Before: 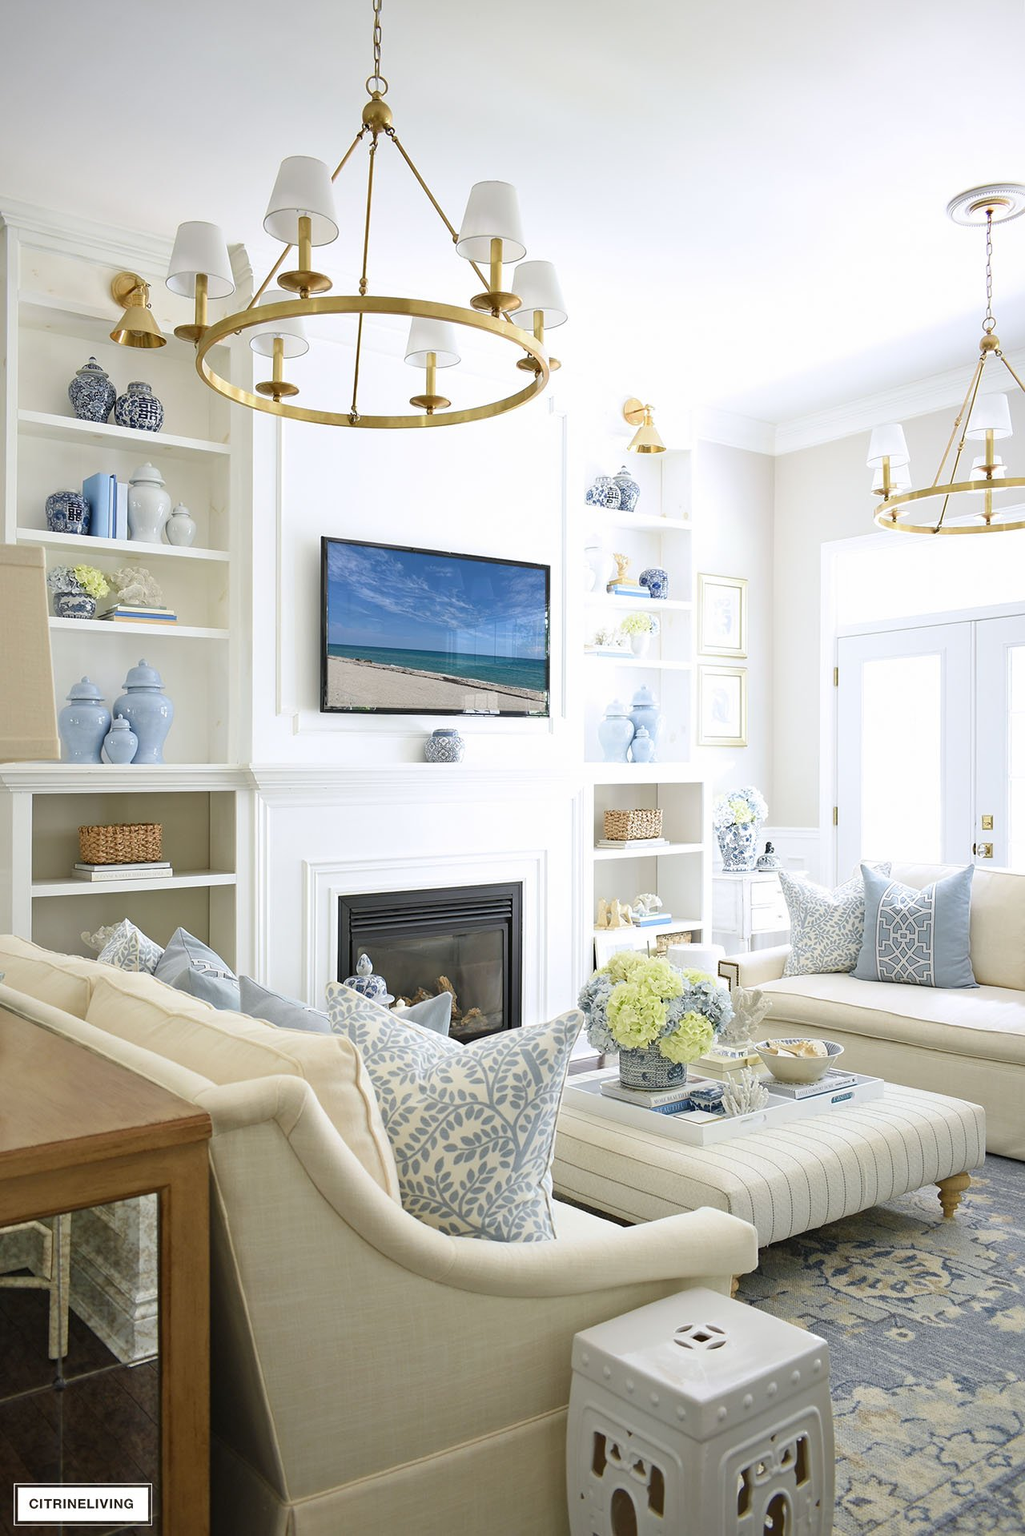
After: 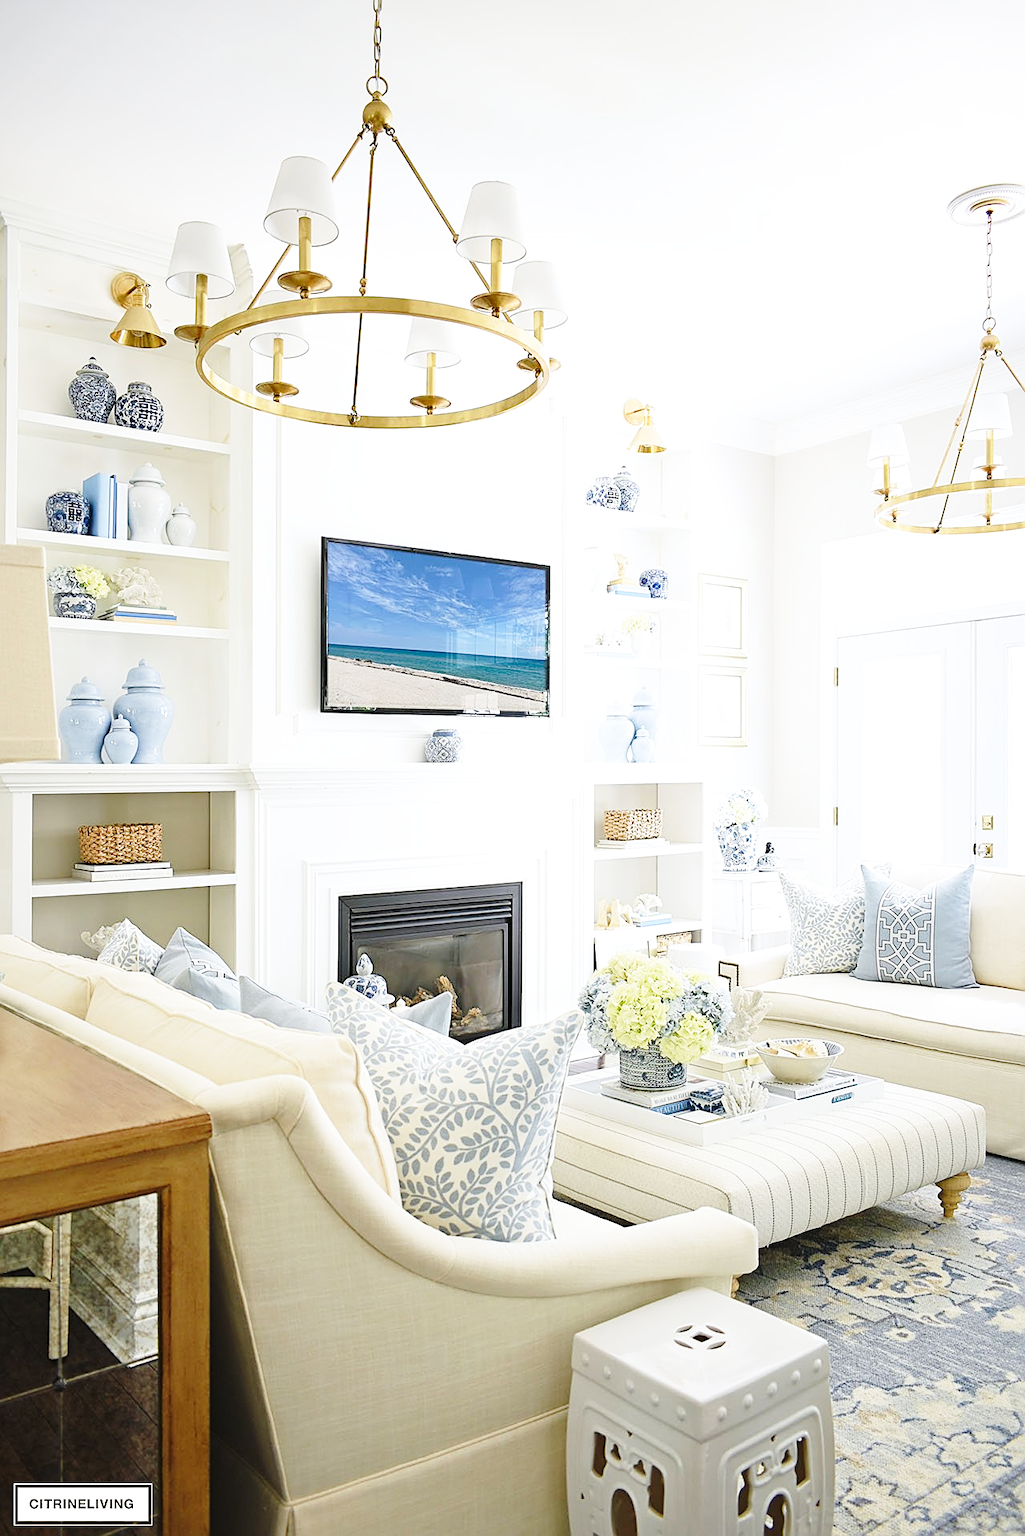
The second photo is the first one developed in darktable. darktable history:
base curve: curves: ch0 [(0, 0) (0.028, 0.03) (0.121, 0.232) (0.46, 0.748) (0.859, 0.968) (1, 1)], preserve colors none
exposure: black level correction -0.001, exposure 0.08 EV, compensate highlight preservation false
sharpen: on, module defaults
